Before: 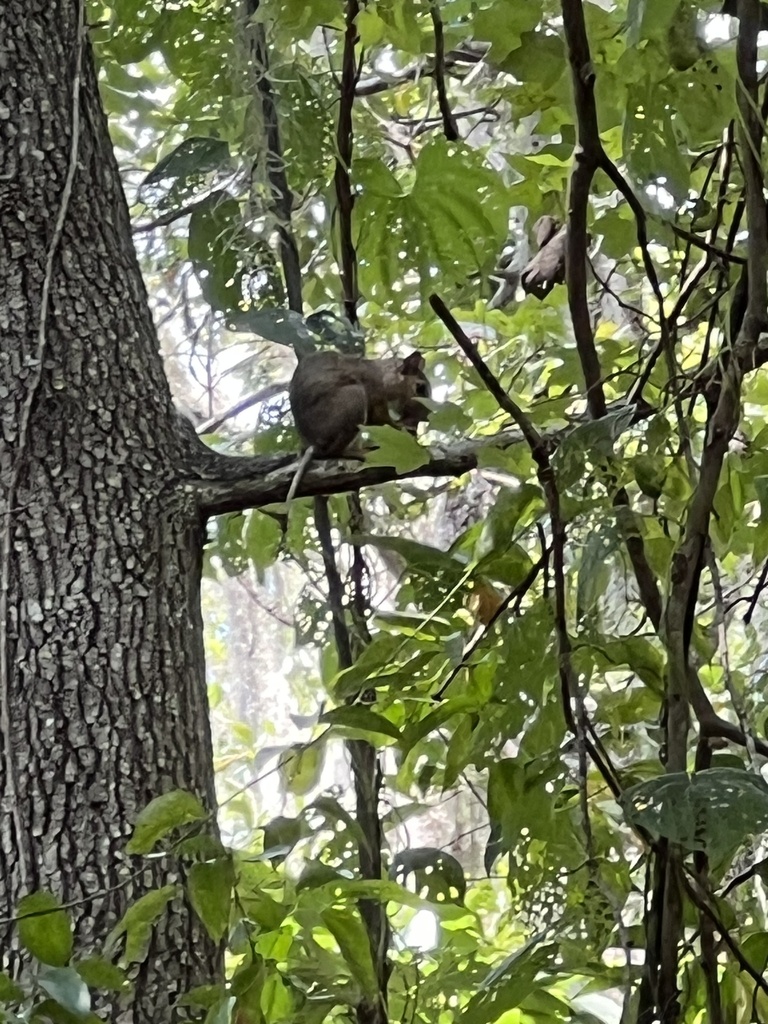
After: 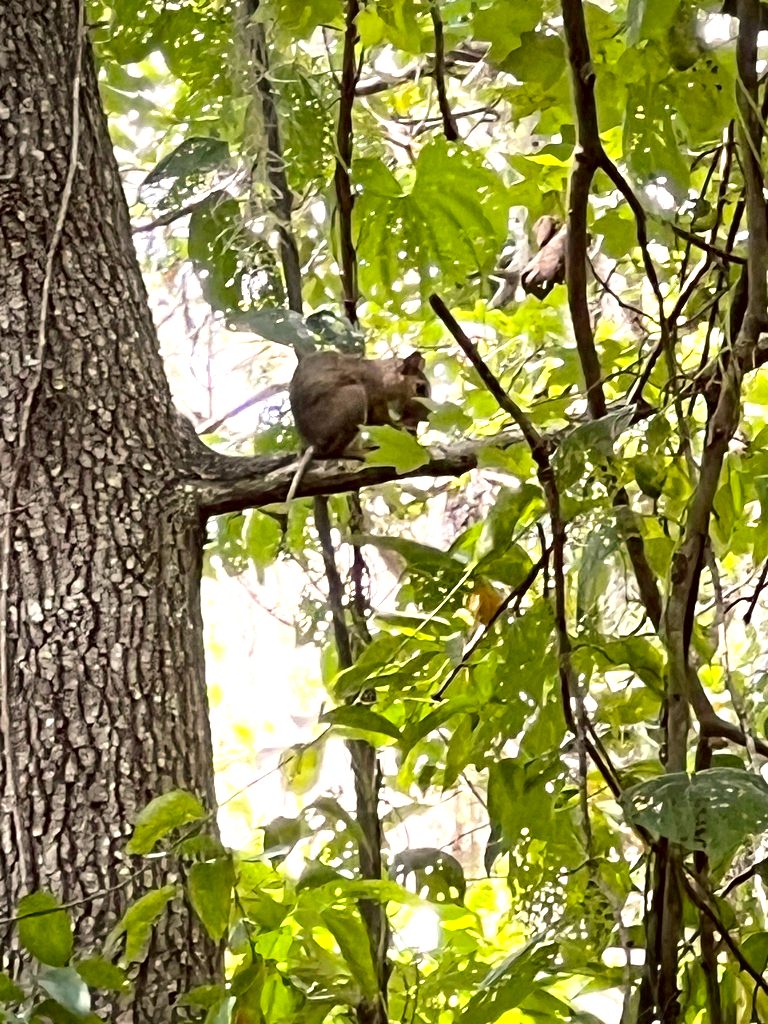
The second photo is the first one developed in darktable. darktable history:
vignetting: fall-off start 97.21%, brightness -0.367, saturation 0.012, width/height ratio 1.18
color correction: highlights a* 6.65, highlights b* 8.03, shadows a* 6.62, shadows b* 7.51, saturation 0.902
exposure: black level correction 0, exposure 1 EV, compensate exposure bias true, compensate highlight preservation false
color balance rgb: shadows lift › luminance -7.793%, shadows lift › chroma 2.224%, shadows lift › hue 166.66°, global offset › luminance -0.467%, perceptual saturation grading › global saturation 12.669%, global vibrance 20%
